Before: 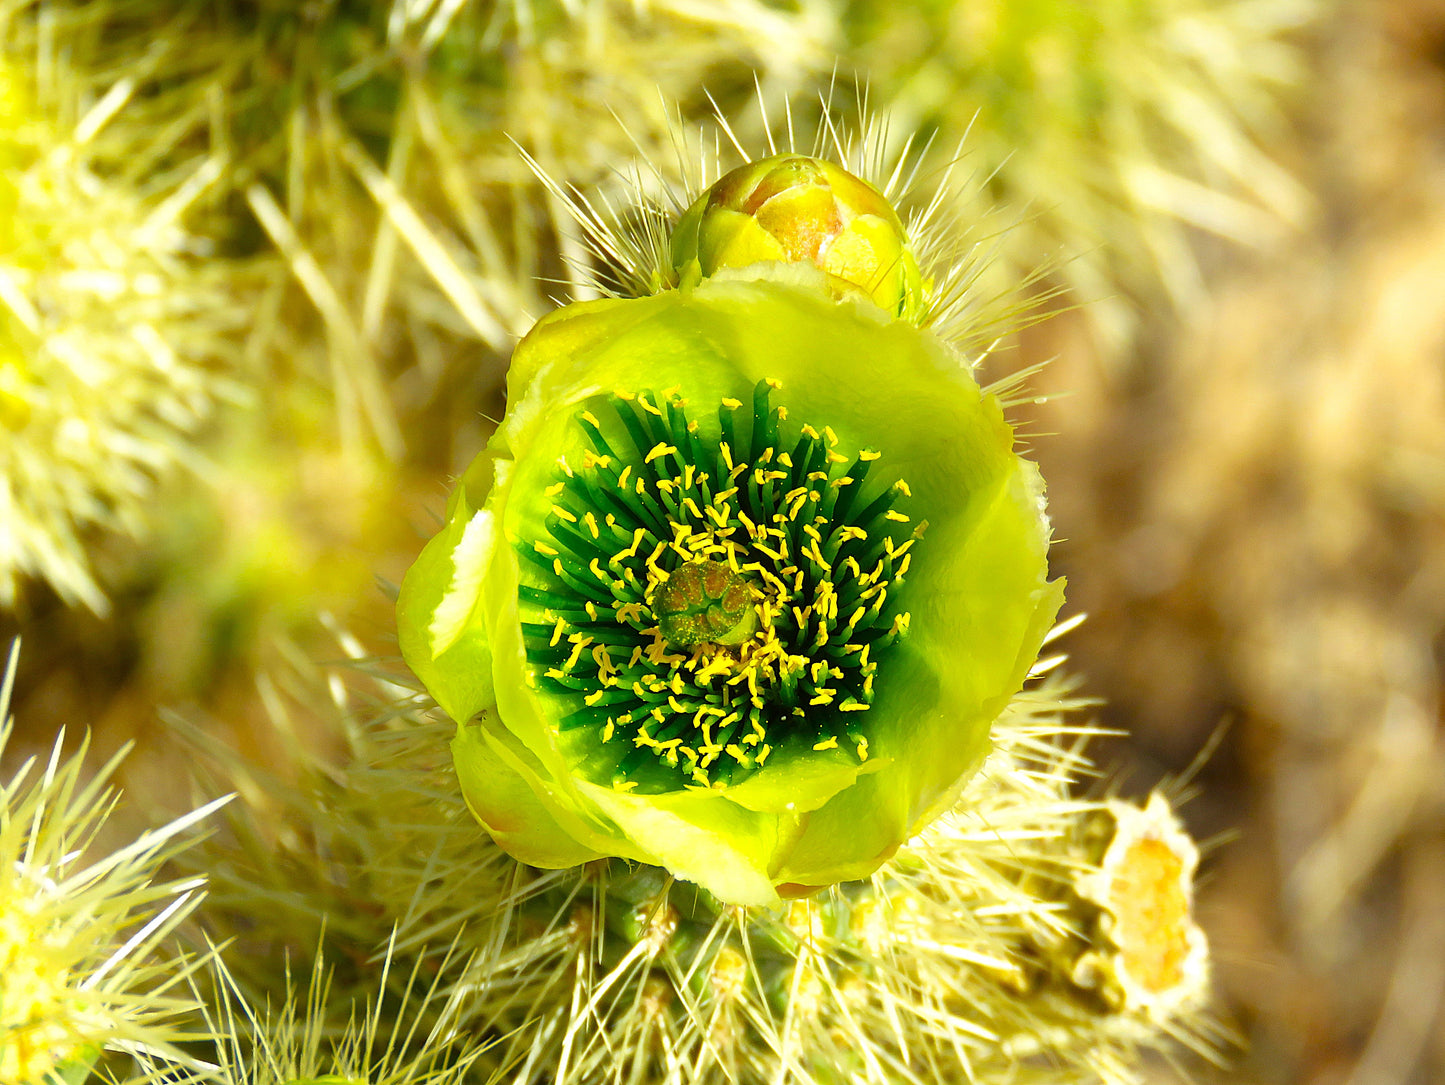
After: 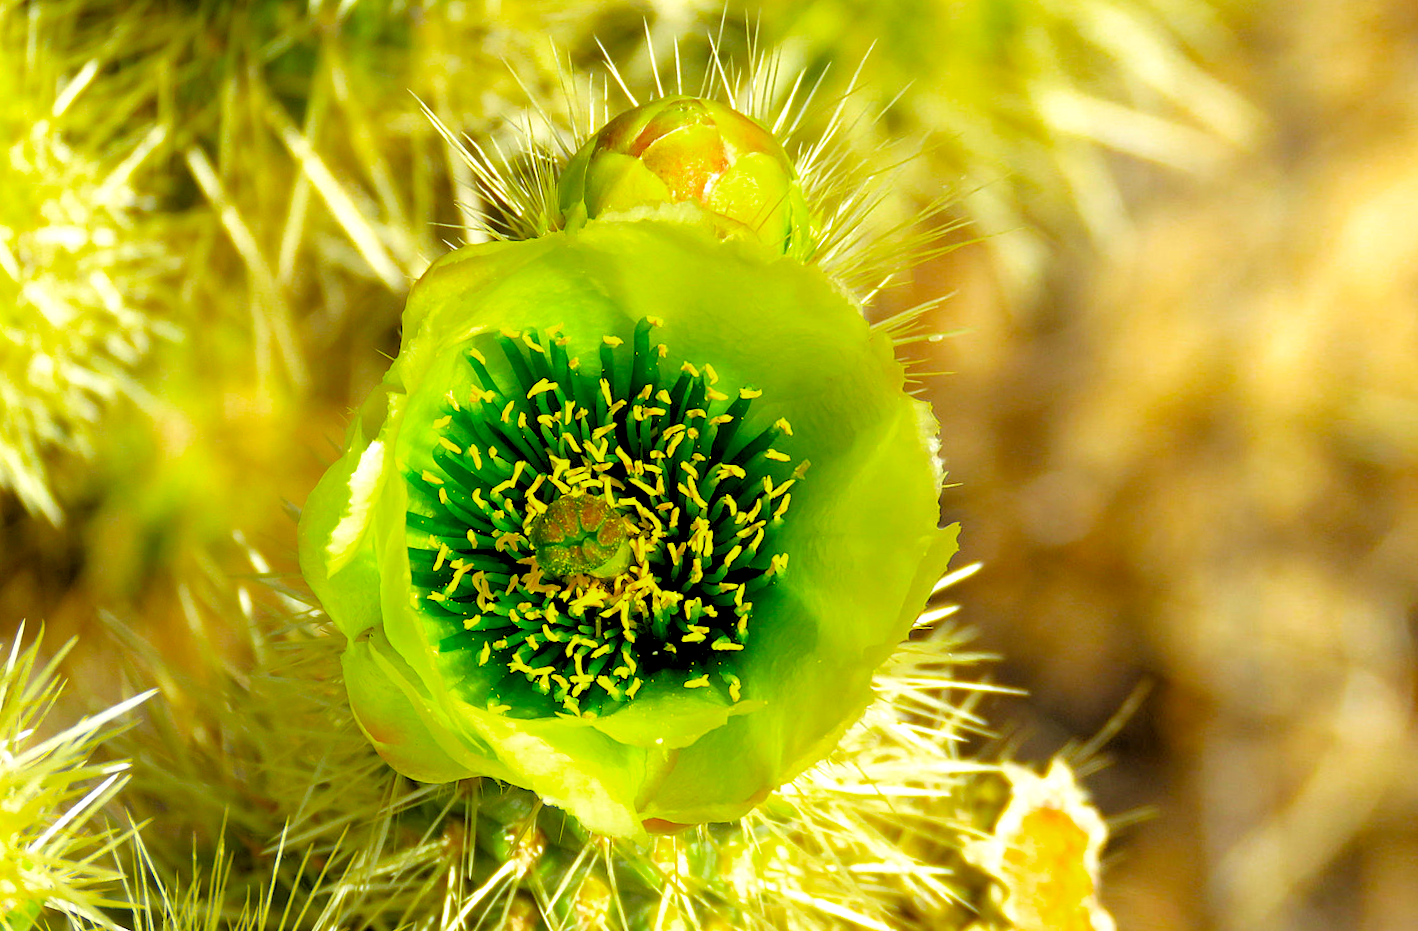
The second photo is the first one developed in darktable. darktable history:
vibrance: vibrance 100%
rgb levels: levels [[0.013, 0.434, 0.89], [0, 0.5, 1], [0, 0.5, 1]]
rotate and perspective: rotation 1.69°, lens shift (vertical) -0.023, lens shift (horizontal) -0.291, crop left 0.025, crop right 0.988, crop top 0.092, crop bottom 0.842
